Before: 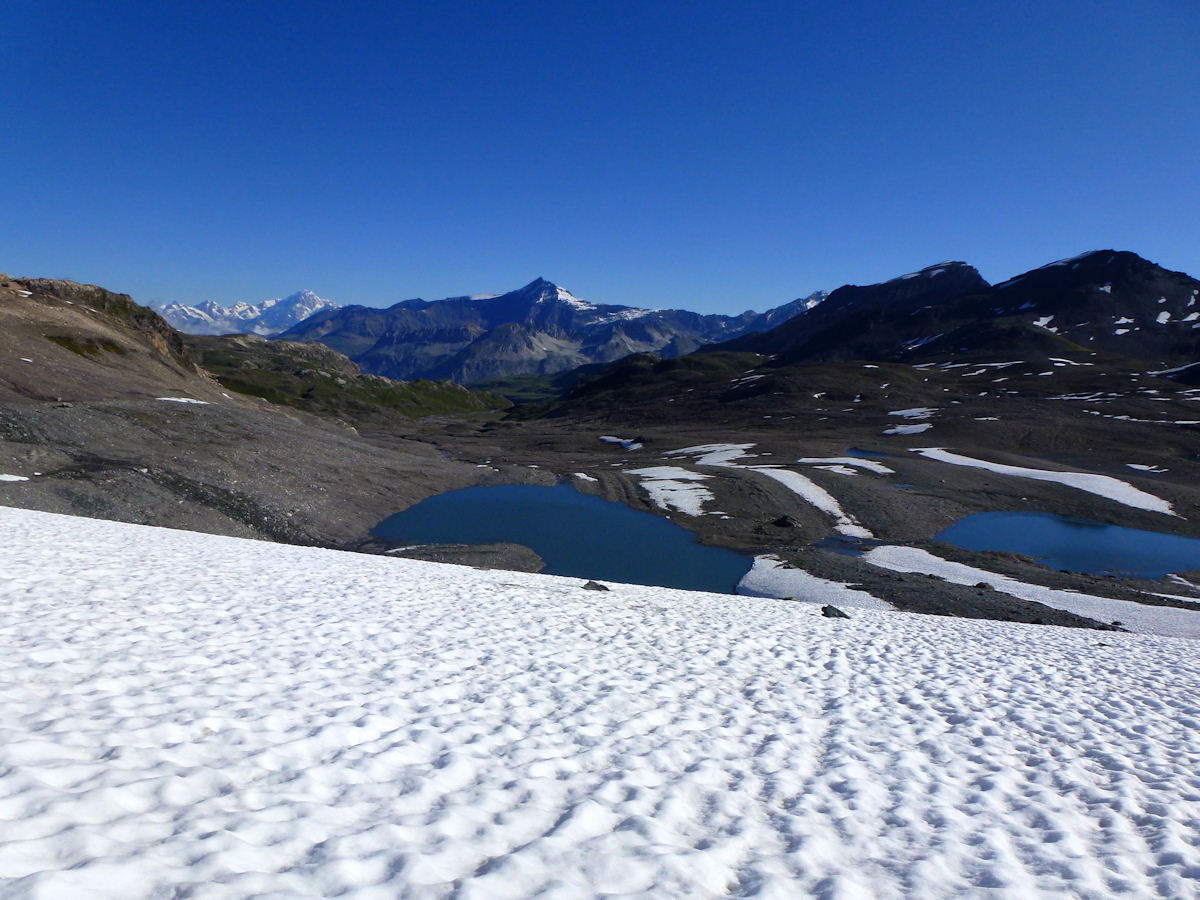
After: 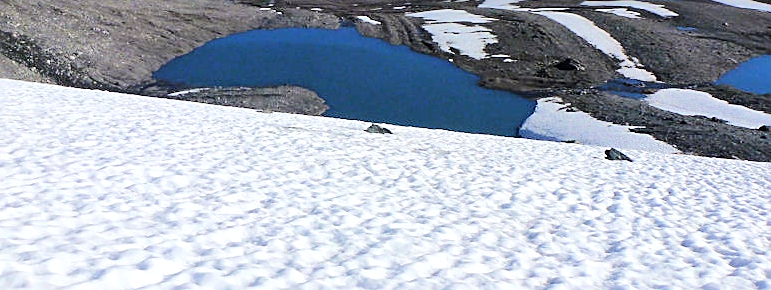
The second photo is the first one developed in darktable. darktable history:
sharpen: on, module defaults
exposure: compensate exposure bias true, compensate highlight preservation false
tone equalizer: -7 EV 0.14 EV, -6 EV 0.579 EV, -5 EV 1.14 EV, -4 EV 1.37 EV, -3 EV 1.18 EV, -2 EV 0.6 EV, -1 EV 0.16 EV, edges refinement/feathering 500, mask exposure compensation -1.57 EV, preserve details no
crop: left 18.114%, top 50.858%, right 17.609%, bottom 16.87%
